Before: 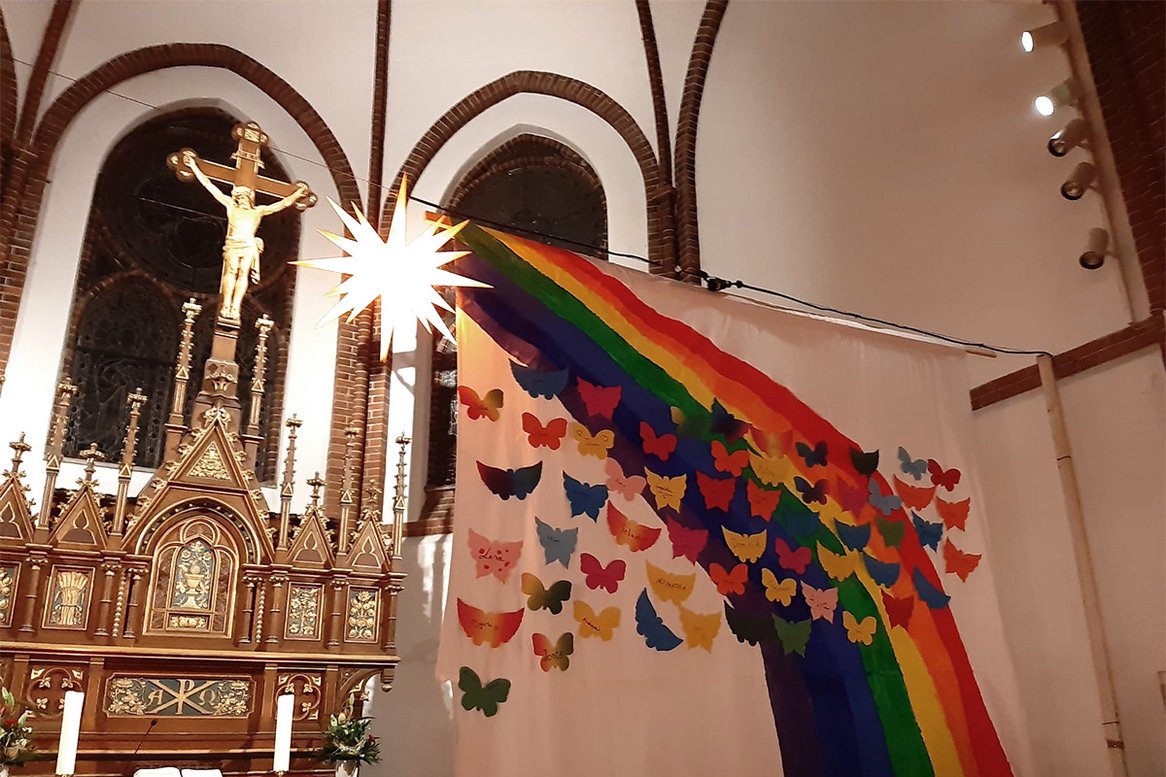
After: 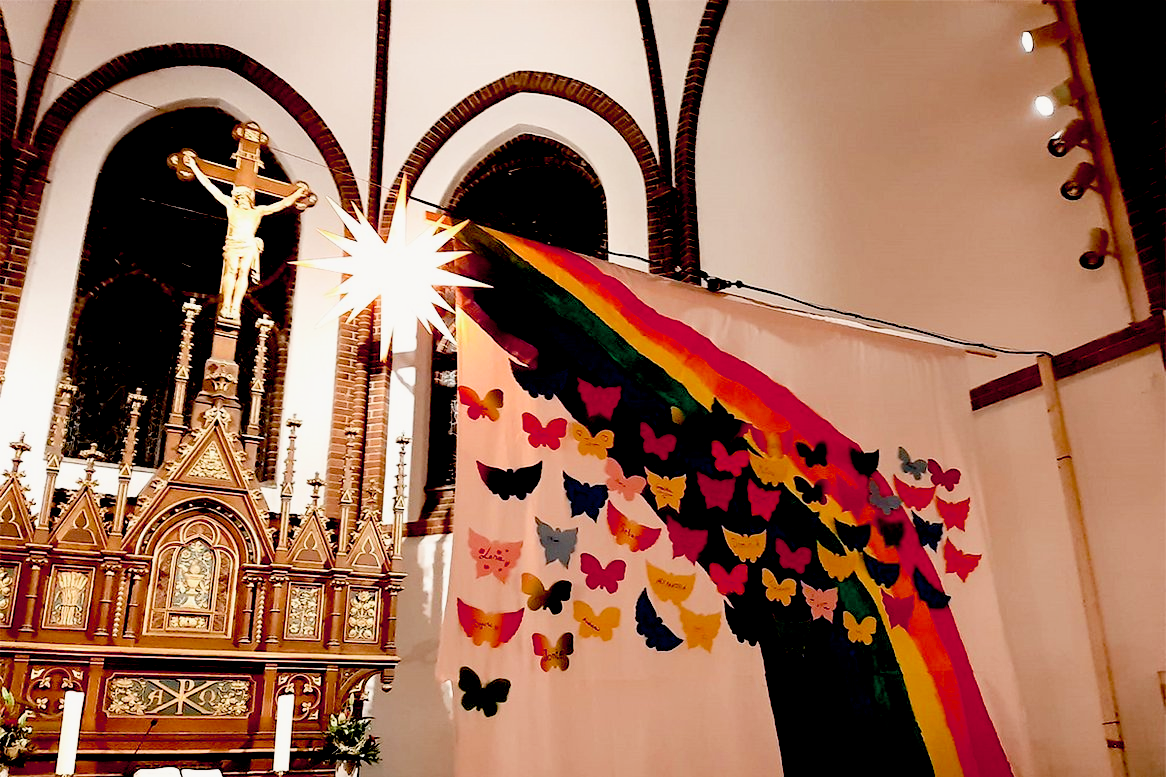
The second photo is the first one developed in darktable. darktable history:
filmic rgb: hardness 4.17
exposure: black level correction 0.035, exposure 0.9 EV, compensate highlight preservation false
color calibration: x 0.342, y 0.356, temperature 5122 K
